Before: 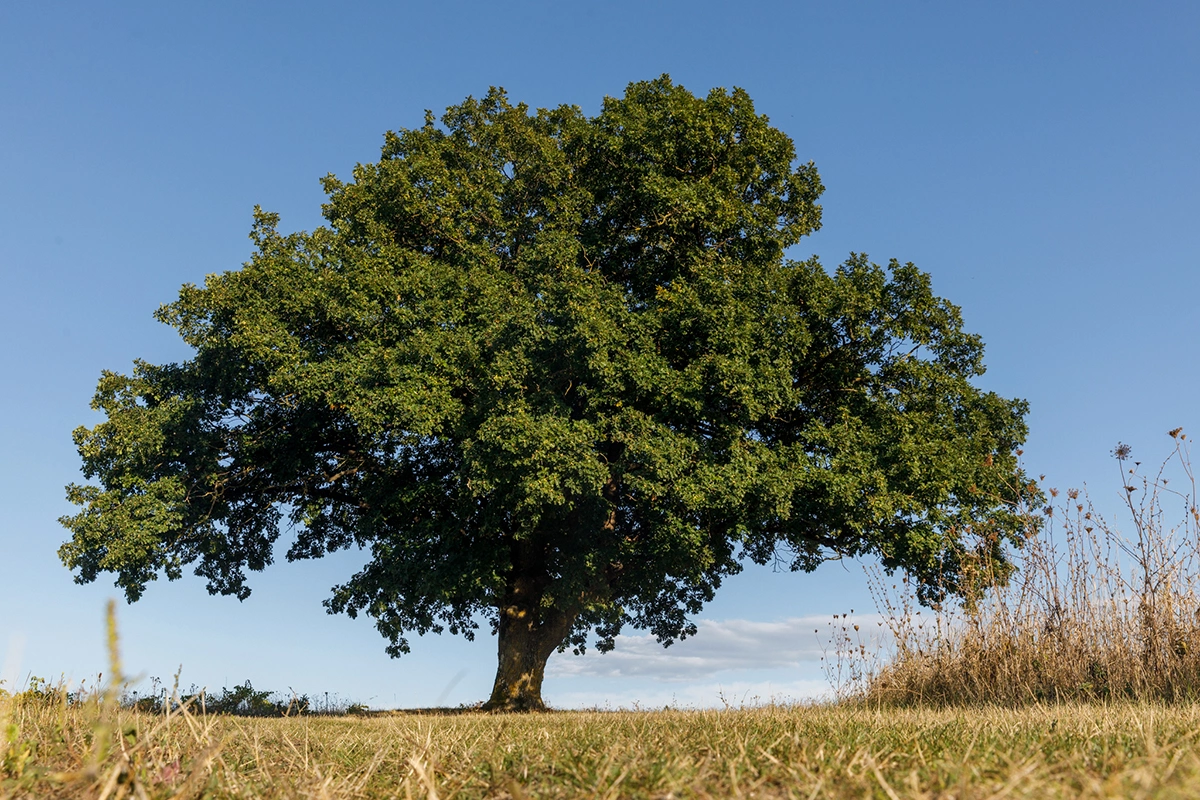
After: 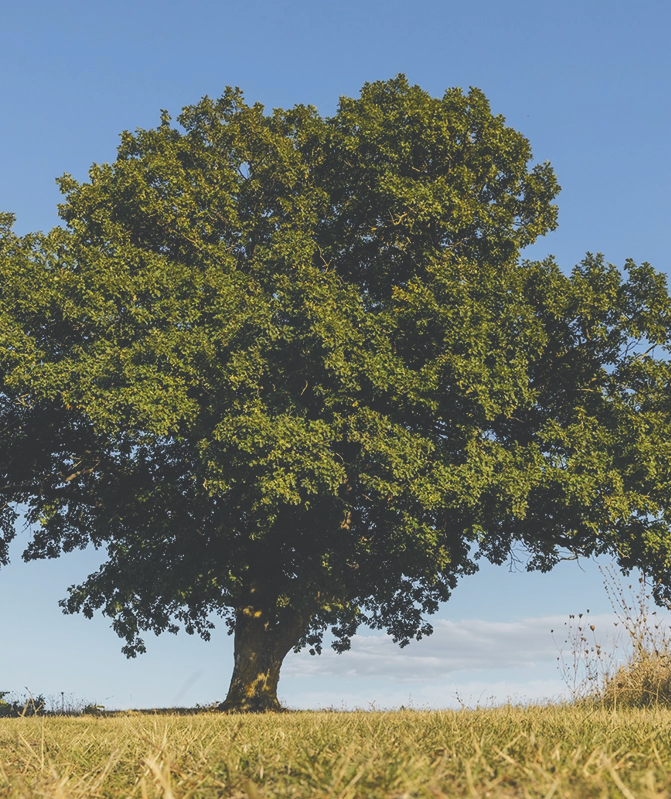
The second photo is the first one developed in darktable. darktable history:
crop: left 22.018%, right 22.004%, bottom 0.008%
exposure: black level correction -0.03, compensate highlight preservation false
tone curve: curves: ch0 [(0, 0.02) (0.063, 0.058) (0.262, 0.243) (0.447, 0.468) (0.544, 0.596) (0.805, 0.823) (1, 0.952)]; ch1 [(0, 0) (0.339, 0.31) (0.417, 0.401) (0.452, 0.455) (0.482, 0.483) (0.502, 0.499) (0.517, 0.506) (0.55, 0.542) (0.588, 0.604) (0.729, 0.782) (1, 1)]; ch2 [(0, 0) (0.346, 0.34) (0.431, 0.45) (0.485, 0.487) (0.5, 0.496) (0.527, 0.526) (0.56, 0.574) (0.613, 0.642) (0.679, 0.703) (1, 1)], color space Lab, independent channels, preserve colors none
contrast brightness saturation: contrast -0.118
